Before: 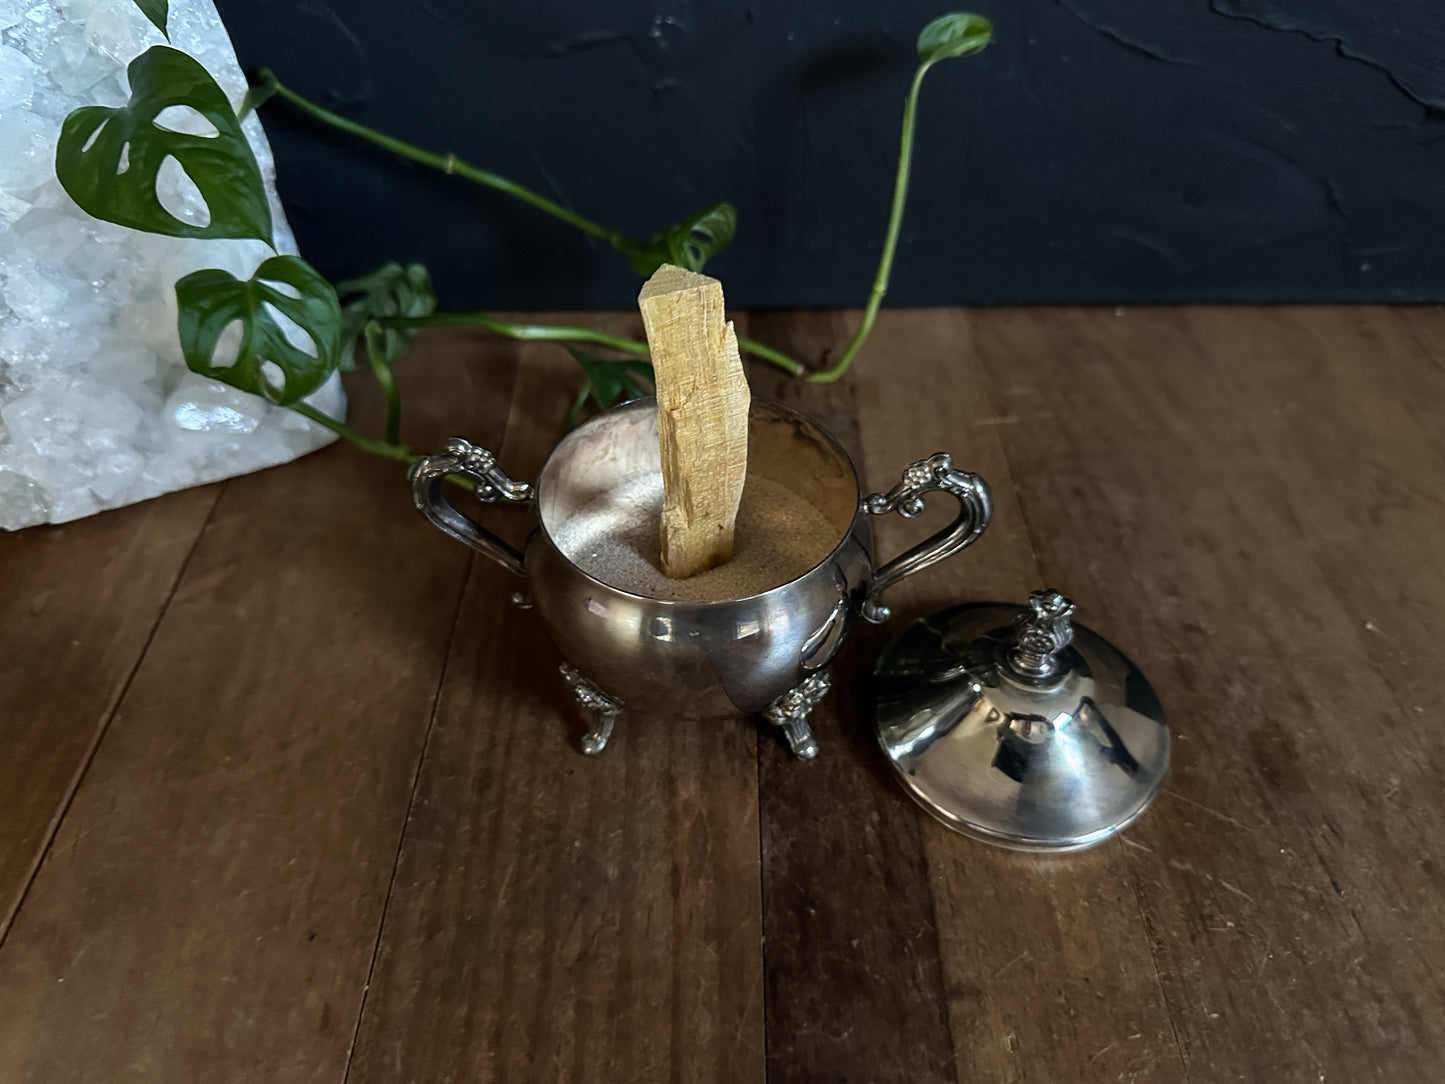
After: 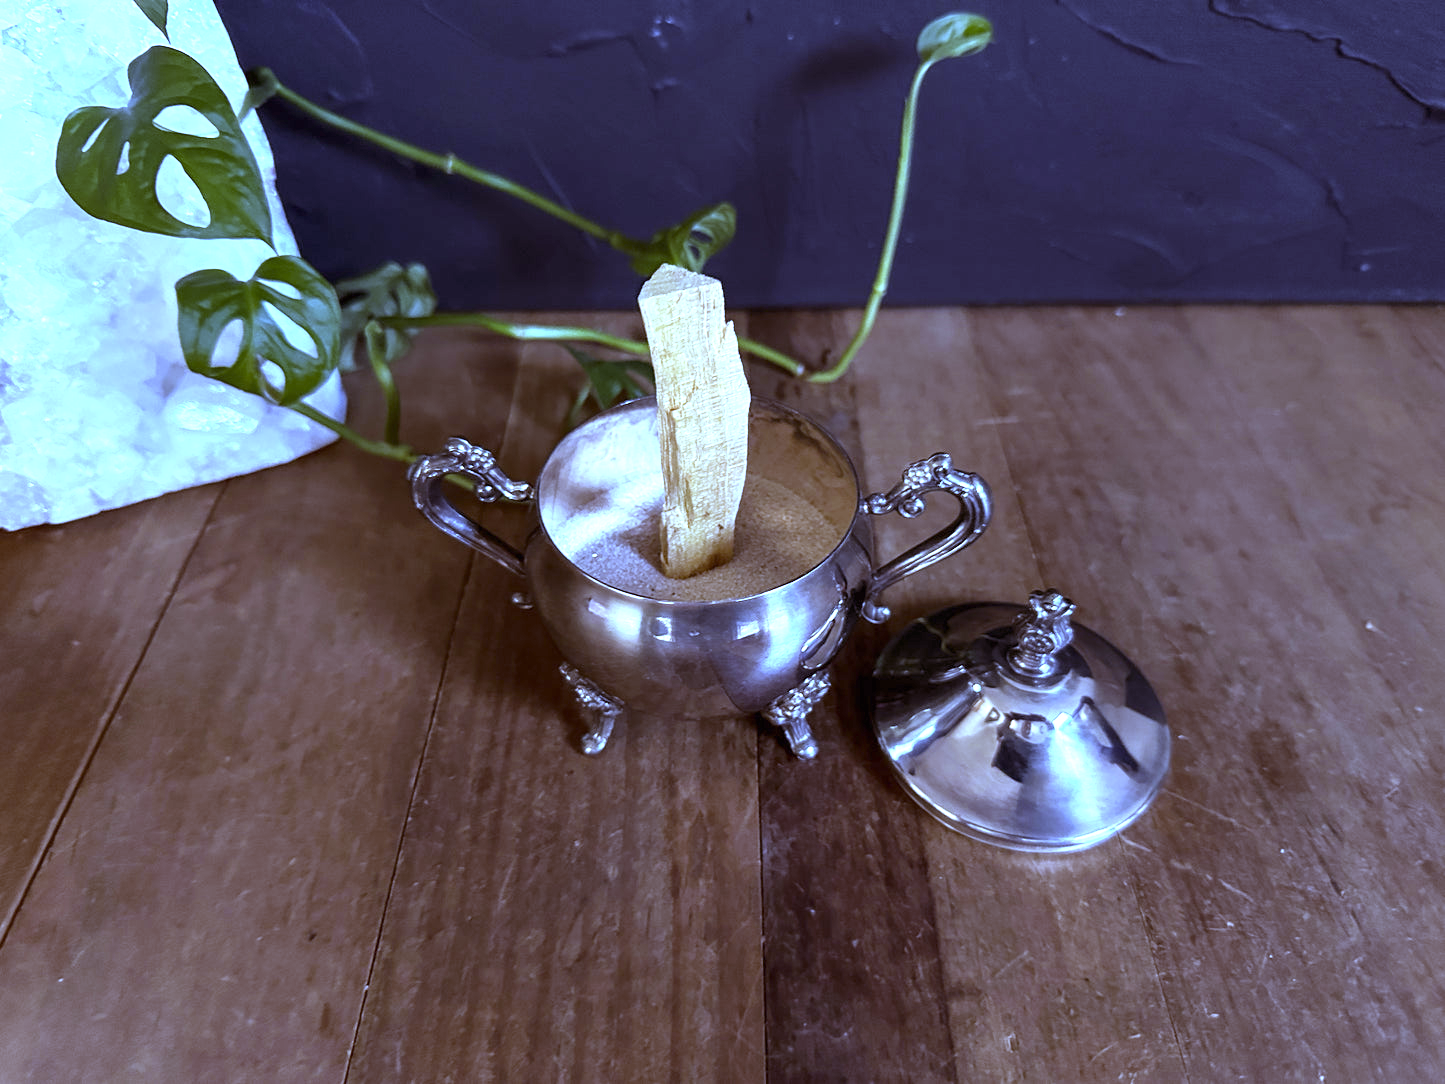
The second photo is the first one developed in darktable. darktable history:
exposure: black level correction 0, exposure 1.1 EV, compensate exposure bias true, compensate highlight preservation false
rgb levels: mode RGB, independent channels, levels [[0, 0.474, 1], [0, 0.5, 1], [0, 0.5, 1]]
white balance: red 0.766, blue 1.537
